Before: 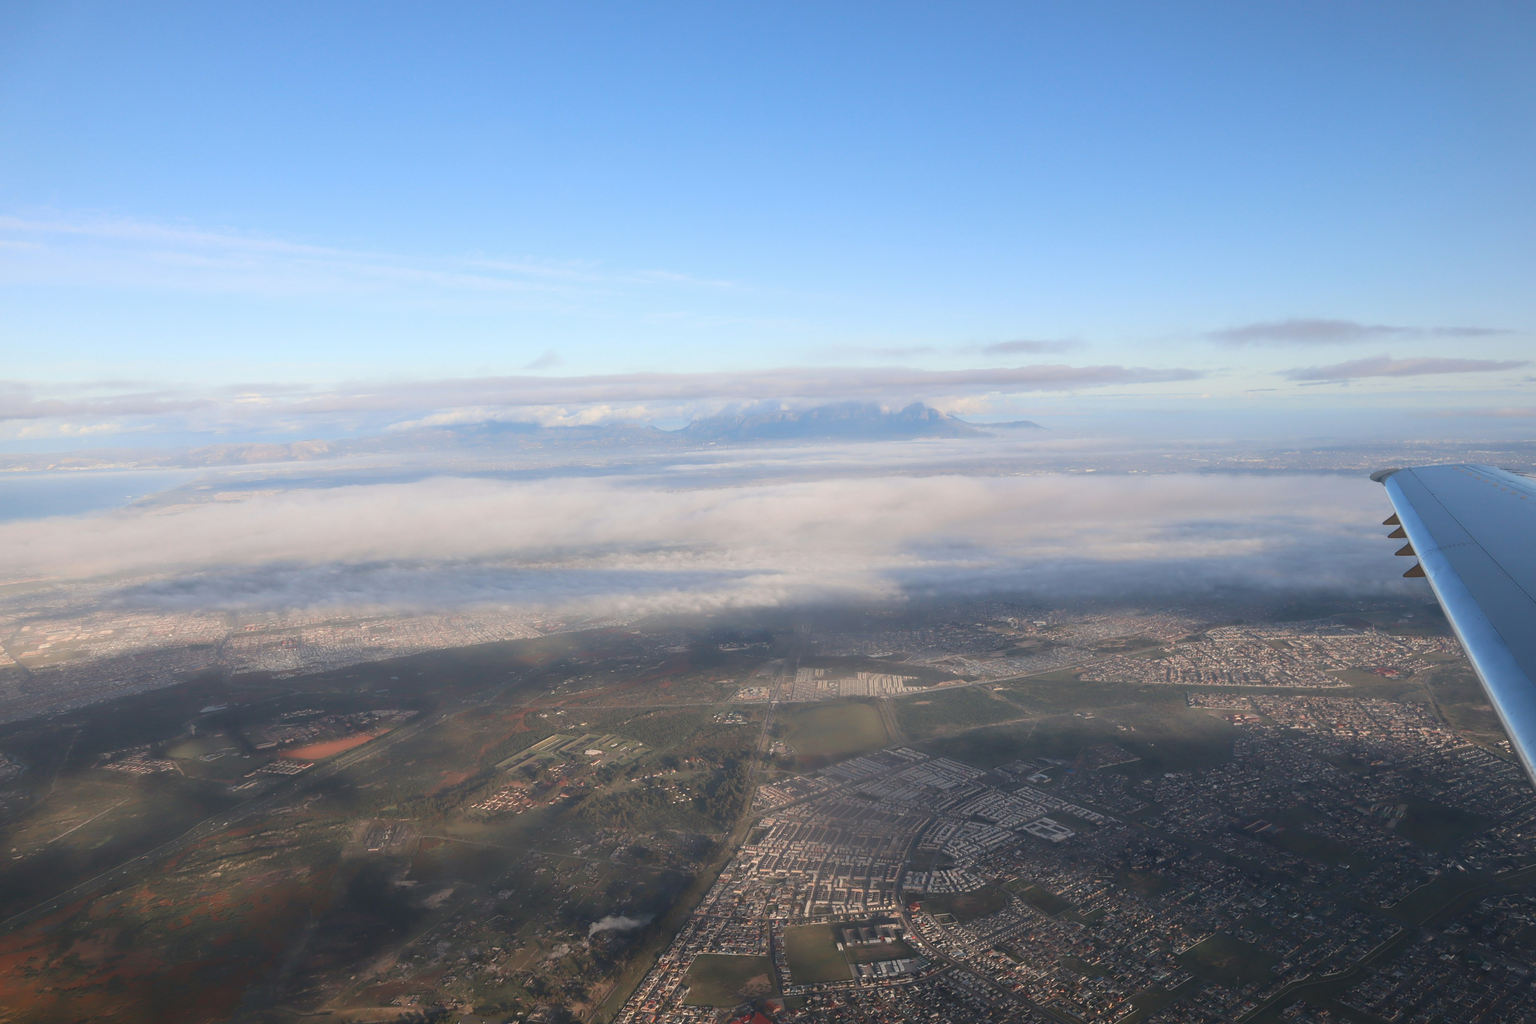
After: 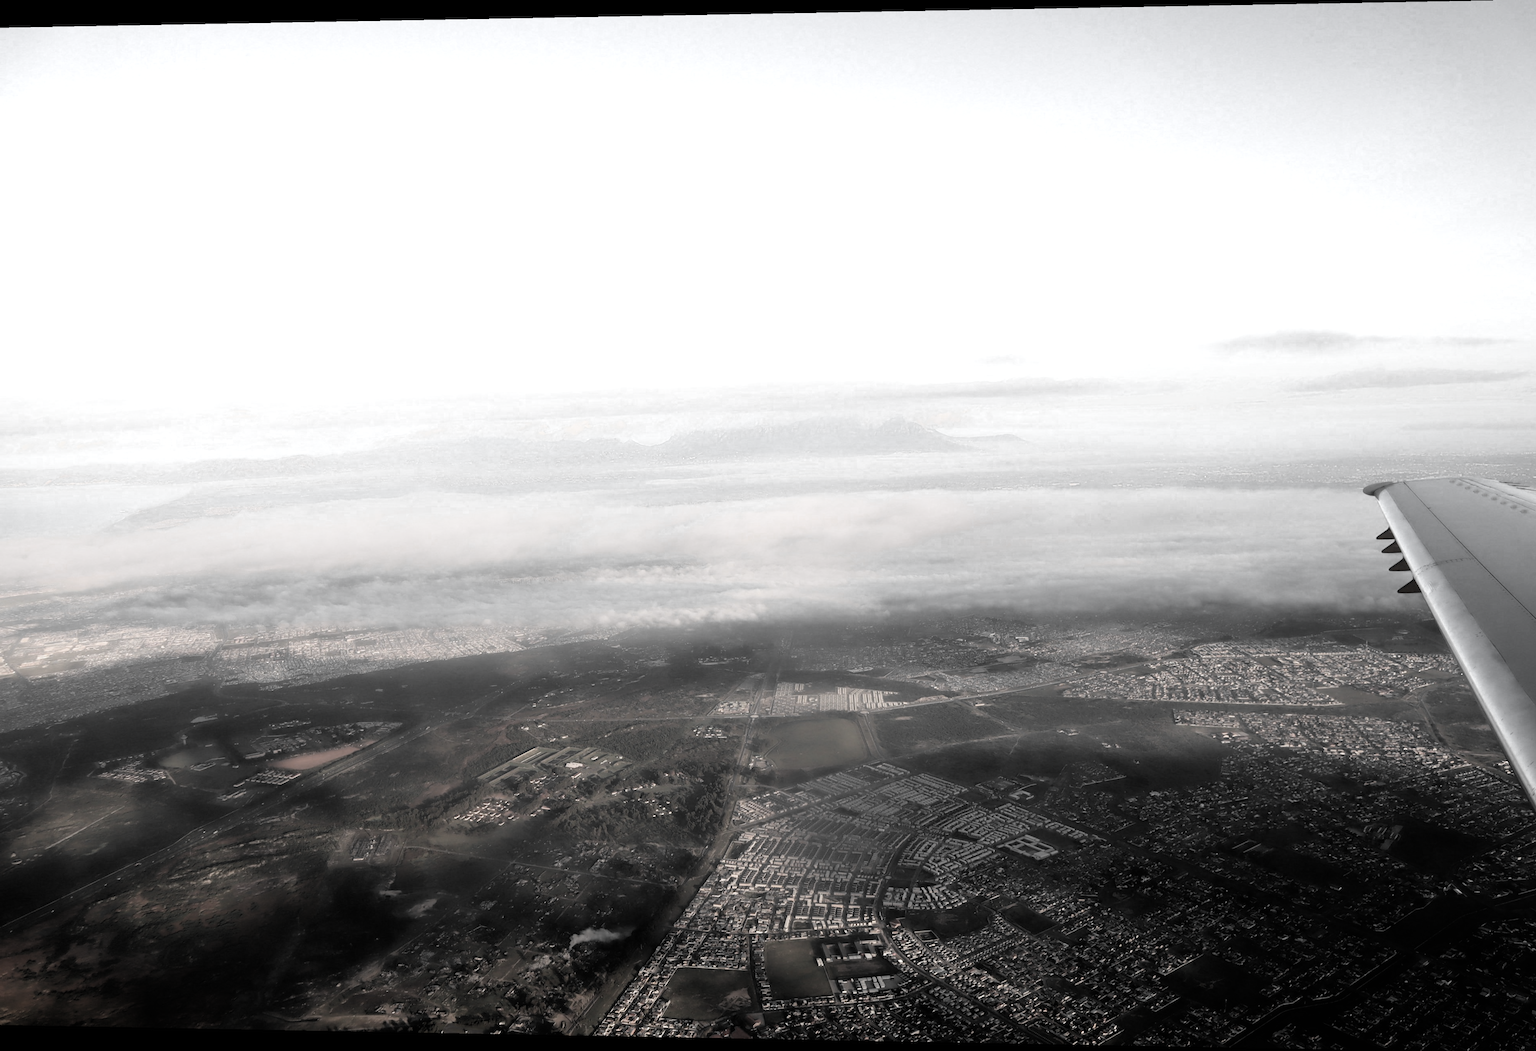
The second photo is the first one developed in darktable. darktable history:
crop: top 0.05%, bottom 0.098%
rotate and perspective: lens shift (horizontal) -0.055, automatic cropping off
color zones: curves: ch0 [(0, 0.613) (0.01, 0.613) (0.245, 0.448) (0.498, 0.529) (0.642, 0.665) (0.879, 0.777) (0.99, 0.613)]; ch1 [(0, 0.035) (0.121, 0.189) (0.259, 0.197) (0.415, 0.061) (0.589, 0.022) (0.732, 0.022) (0.857, 0.026) (0.991, 0.053)]
filmic rgb: black relative exposure -3.57 EV, white relative exposure 2.29 EV, hardness 3.41
